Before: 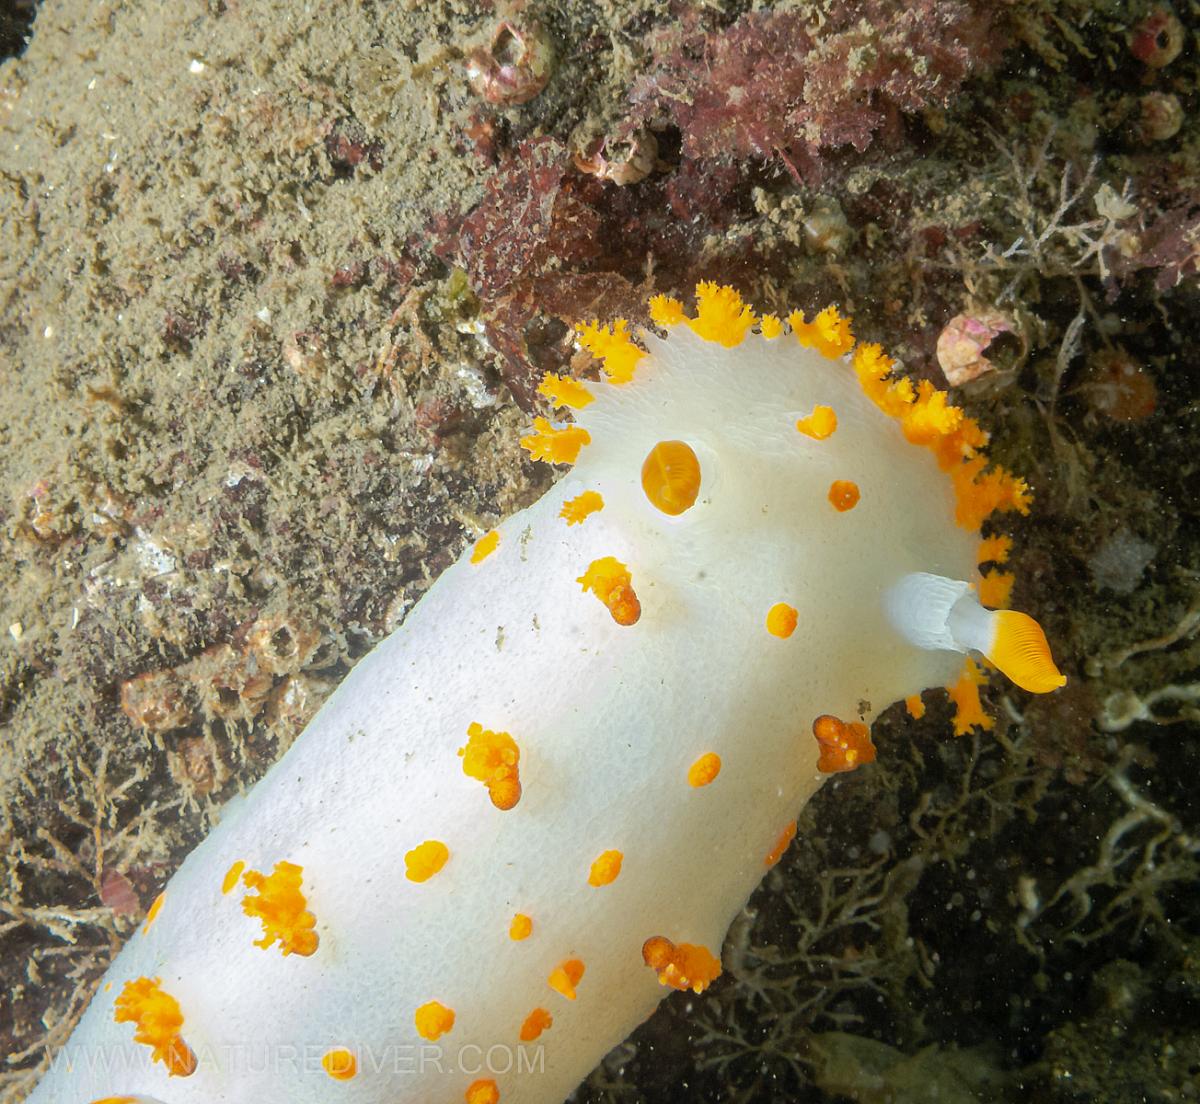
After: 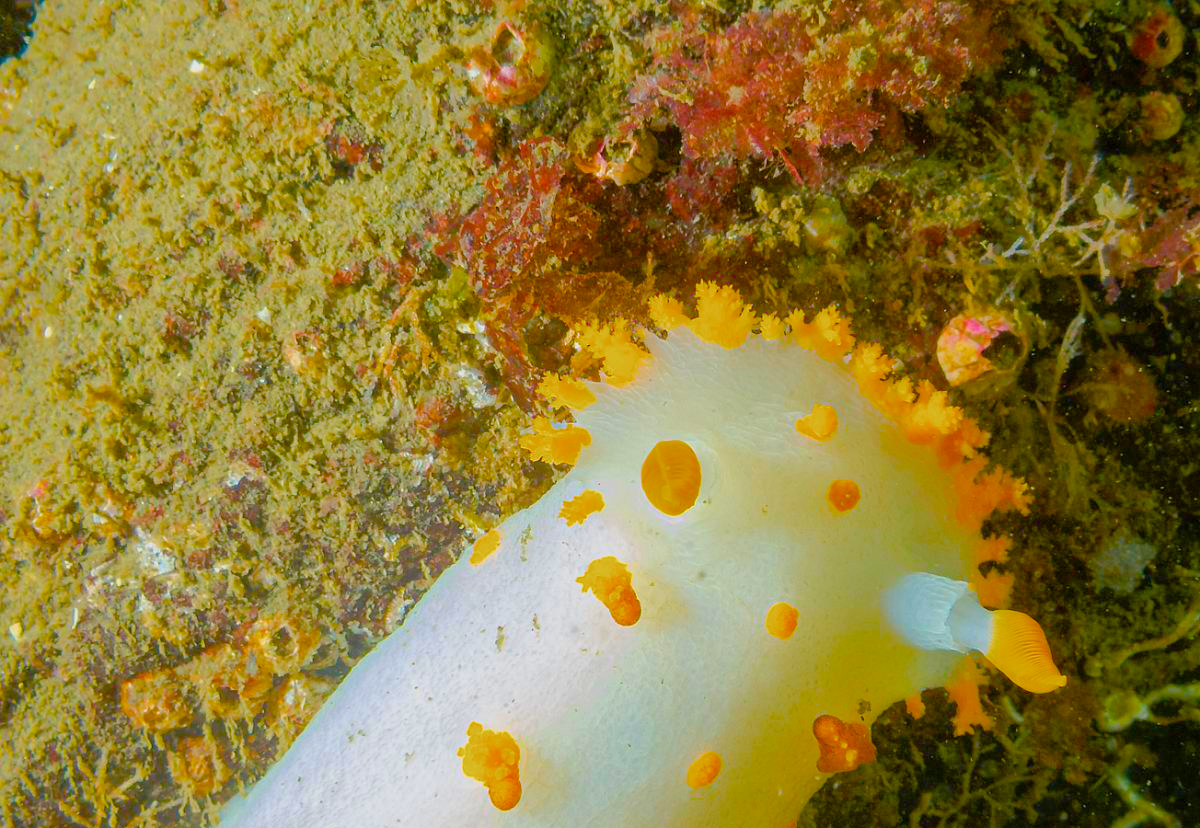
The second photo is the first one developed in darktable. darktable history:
tone equalizer: -8 EV 0.227 EV, -7 EV 0.447 EV, -6 EV 0.445 EV, -5 EV 0.285 EV, -3 EV -0.279 EV, -2 EV -0.424 EV, -1 EV -0.399 EV, +0 EV -0.278 EV, edges refinement/feathering 500, mask exposure compensation -1.57 EV, preserve details no
crop: bottom 24.988%
color balance rgb: shadows lift › luminance -4.805%, shadows lift › chroma 1.113%, shadows lift › hue 218.25°, linear chroma grading › shadows 17.452%, linear chroma grading › highlights 61.2%, linear chroma grading › global chroma 49.563%, perceptual saturation grading › global saturation 20%, perceptual saturation grading › highlights -49.132%, perceptual saturation grading › shadows 24.411%, perceptual brilliance grading › mid-tones 9.17%, perceptual brilliance grading › shadows 15.465%, global vibrance 50.578%
